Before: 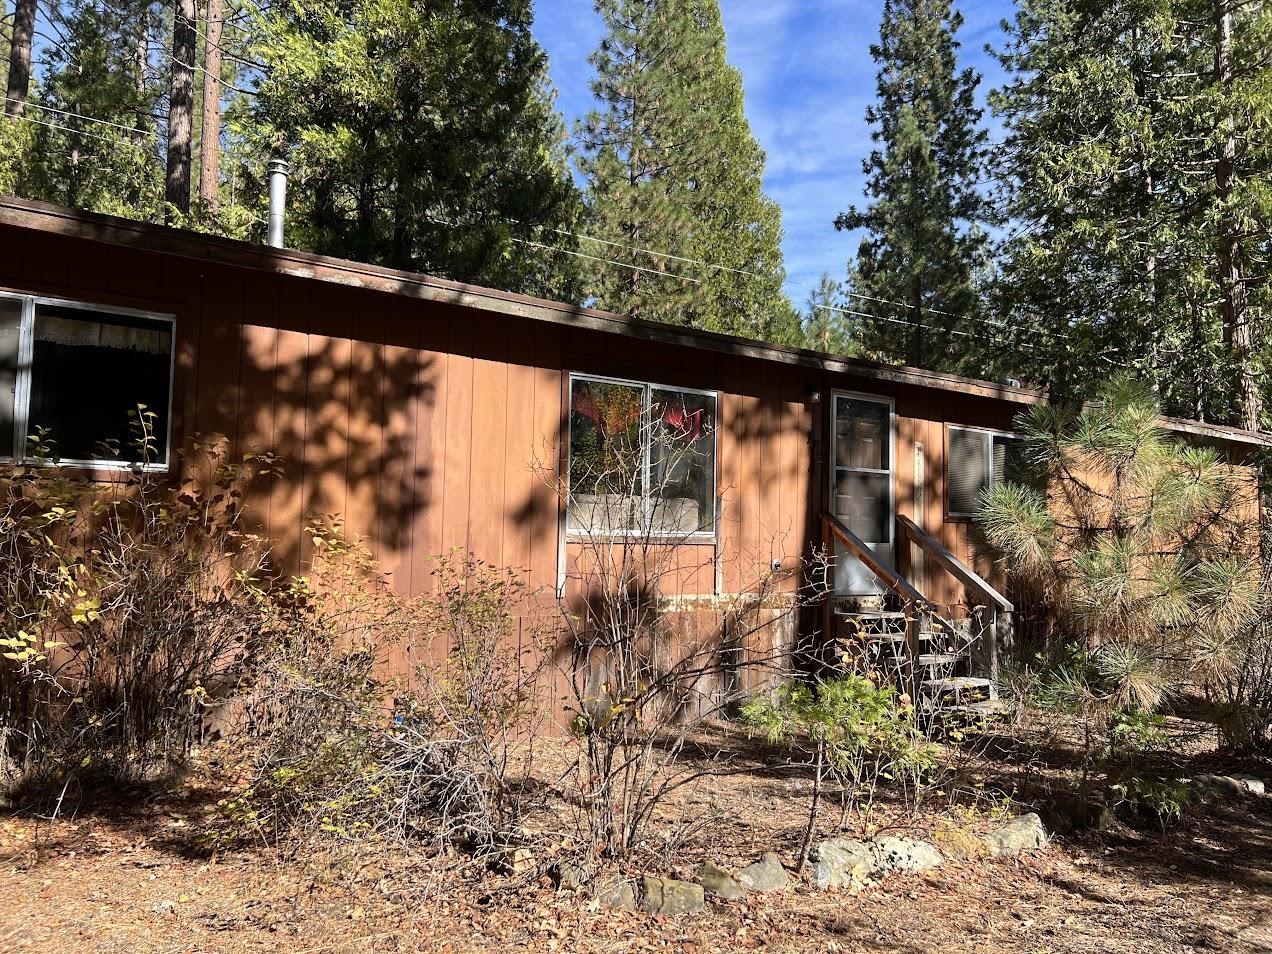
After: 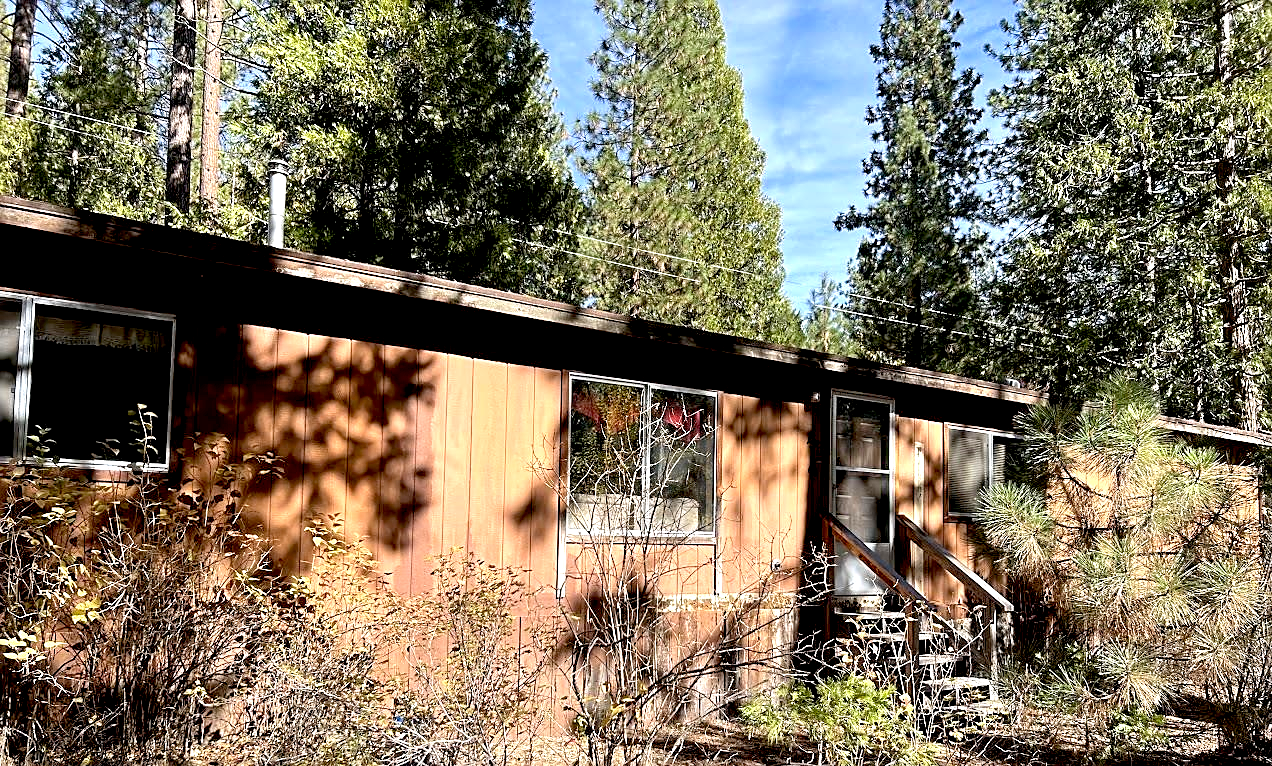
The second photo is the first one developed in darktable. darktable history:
crop: bottom 19.644%
exposure: black level correction 0.012, exposure 0.7 EV, compensate exposure bias true, compensate highlight preservation false
base curve: curves: ch0 [(0, 0) (0.283, 0.295) (1, 1)], preserve colors none
sharpen: on, module defaults
